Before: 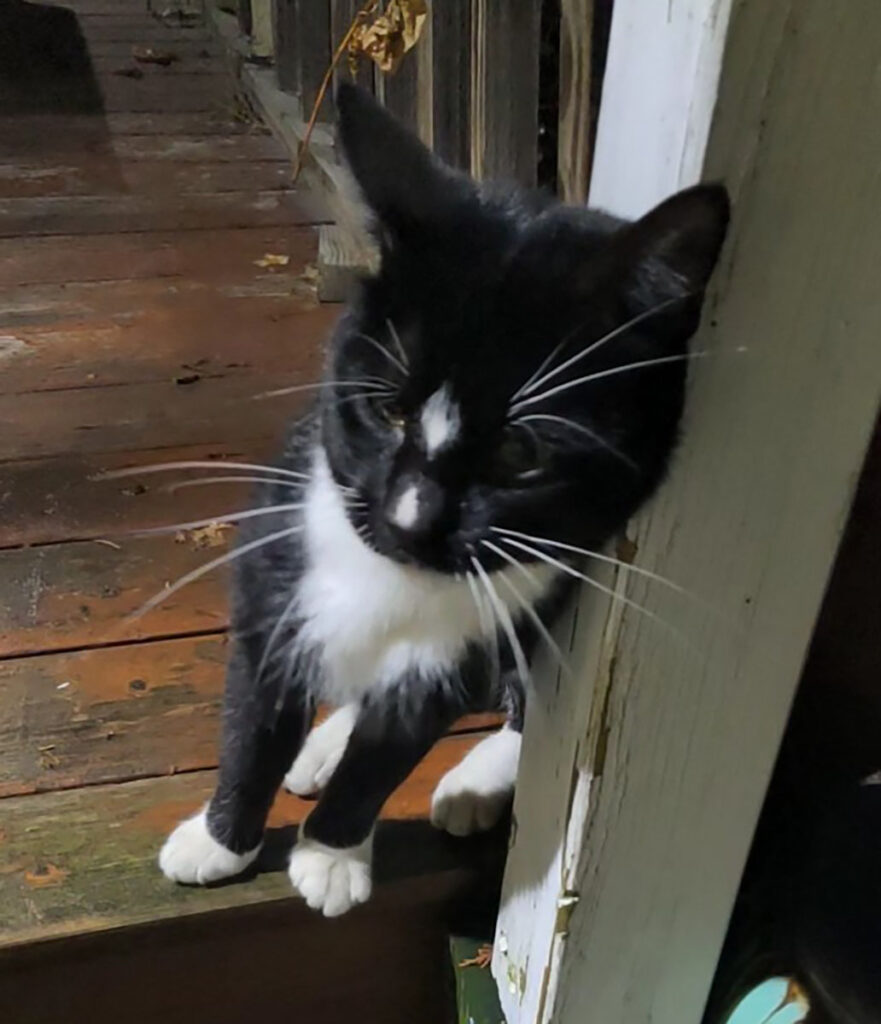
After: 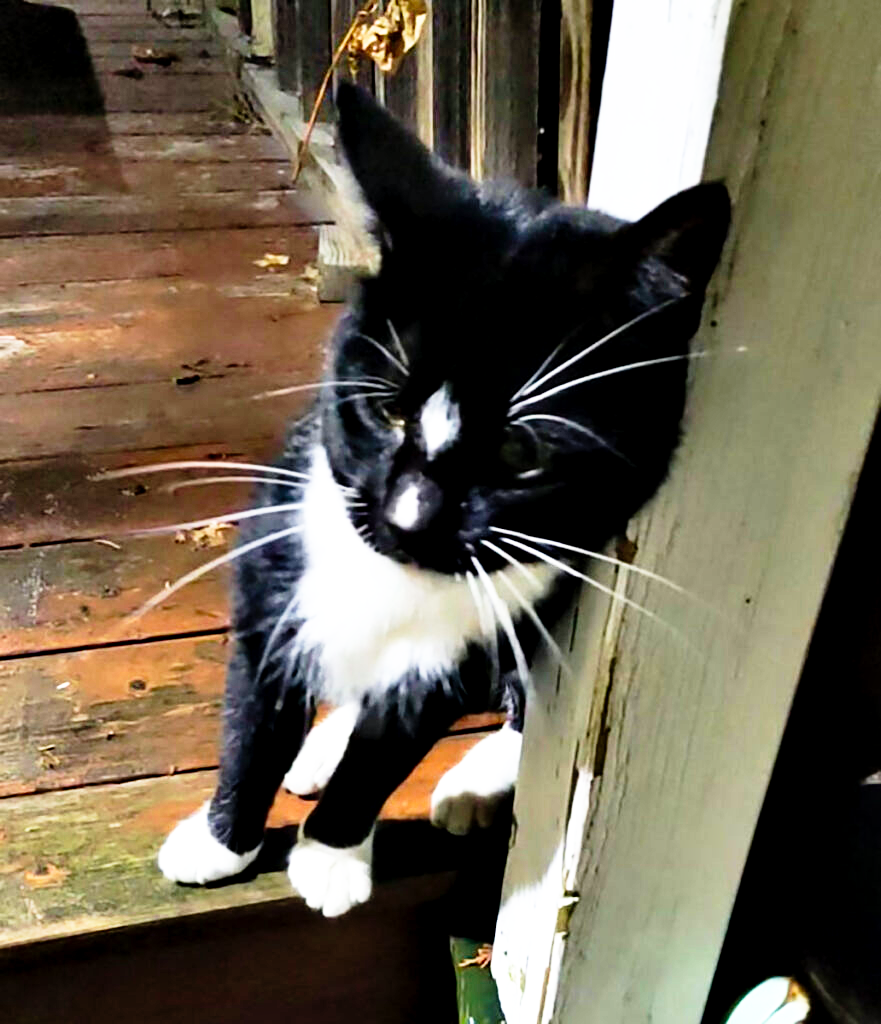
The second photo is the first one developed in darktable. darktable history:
contrast equalizer: octaves 7, y [[0.6 ×6], [0.55 ×6], [0 ×6], [0 ×6], [0 ×6]]
base curve: curves: ch0 [(0, 0) (0.012, 0.01) (0.073, 0.168) (0.31, 0.711) (0.645, 0.957) (1, 1)], preserve colors none
velvia: on, module defaults
